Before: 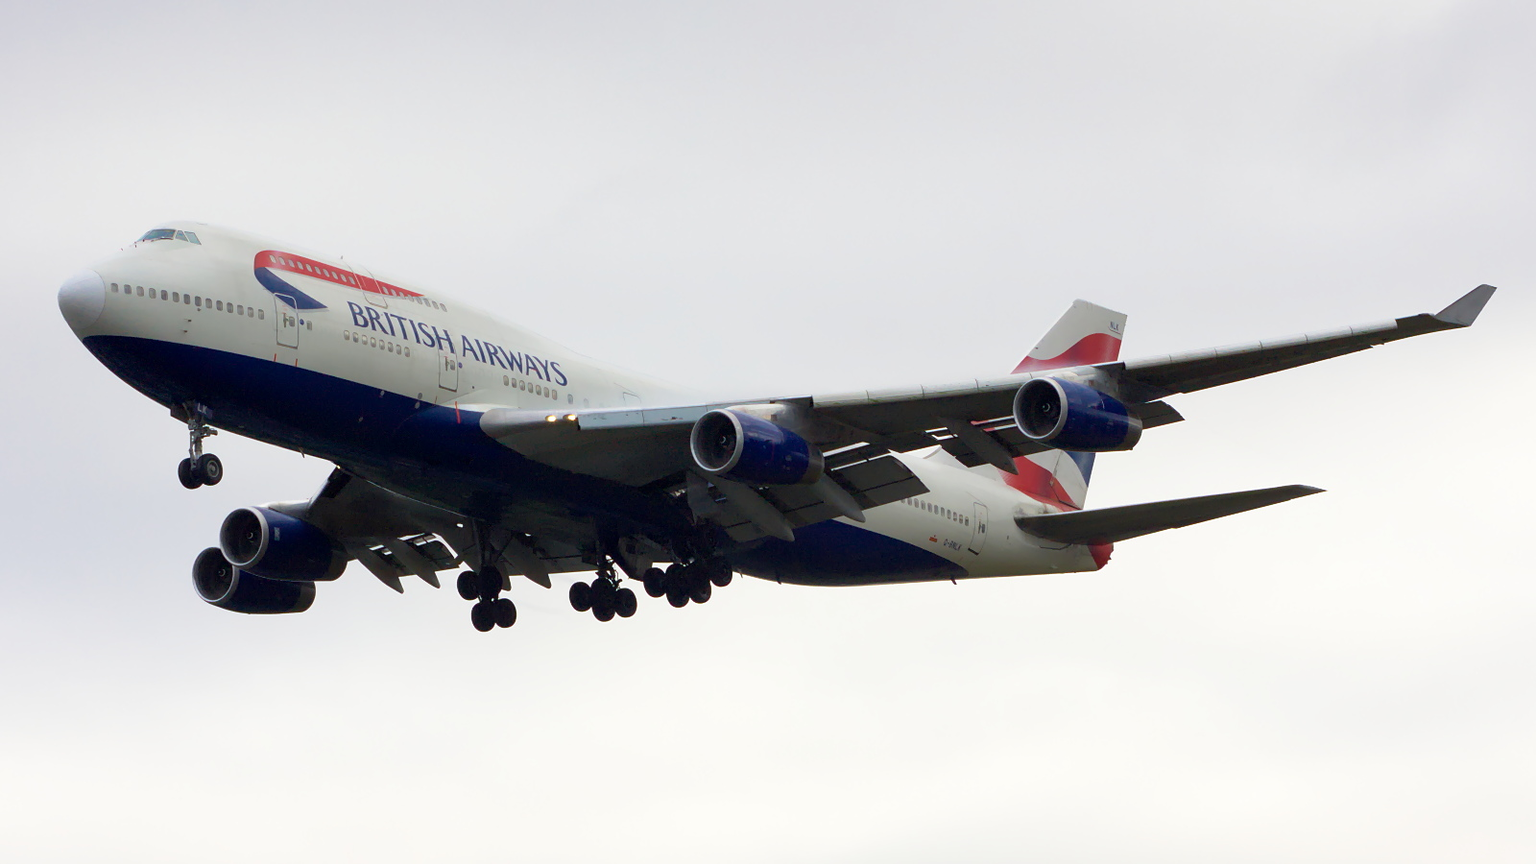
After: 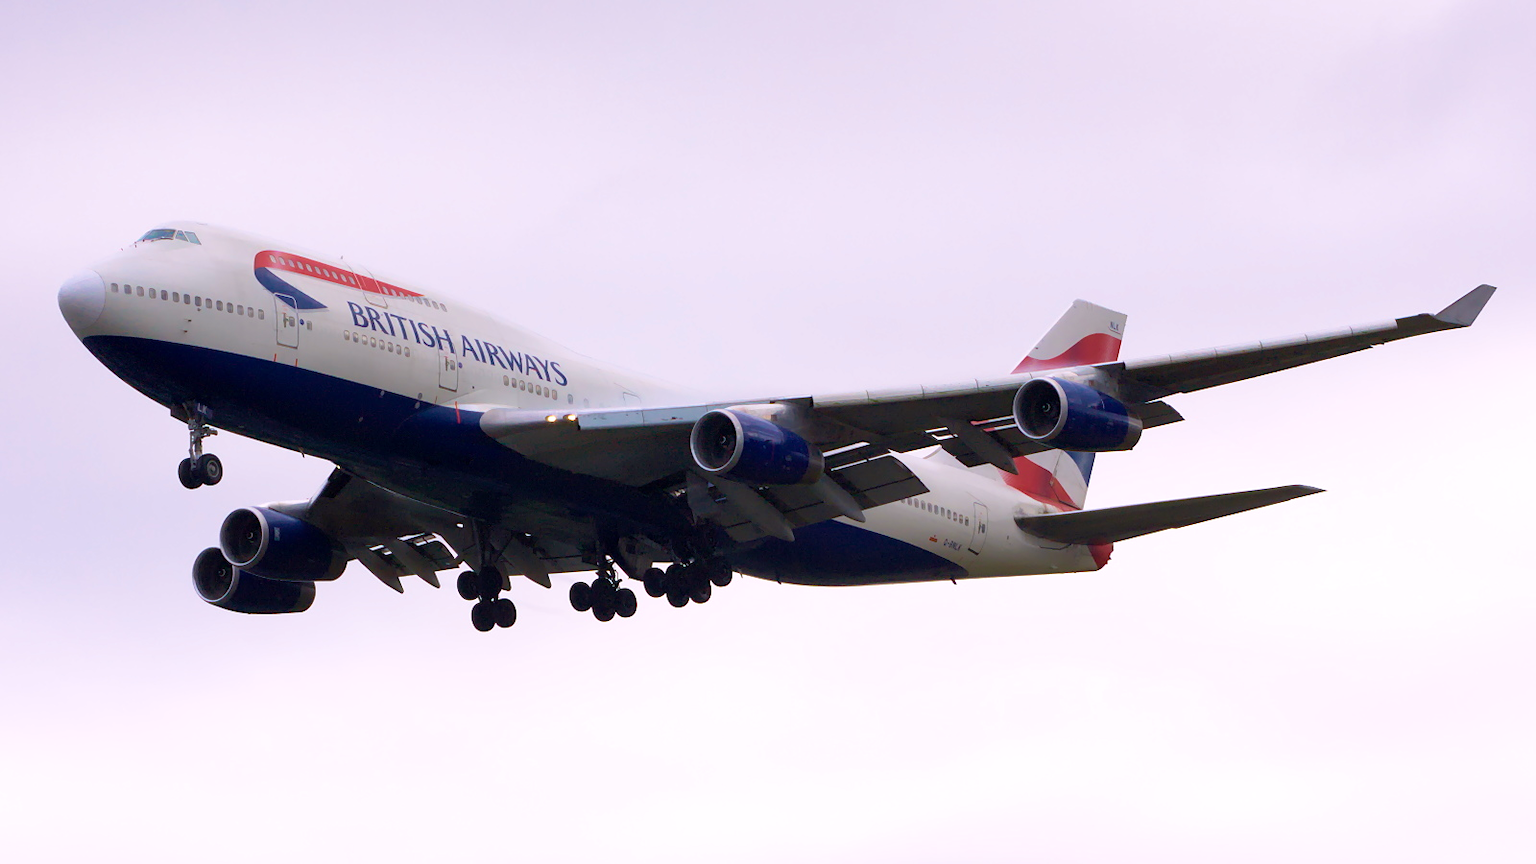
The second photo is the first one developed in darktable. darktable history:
white balance: red 1.05, blue 1.072
velvia: on, module defaults
